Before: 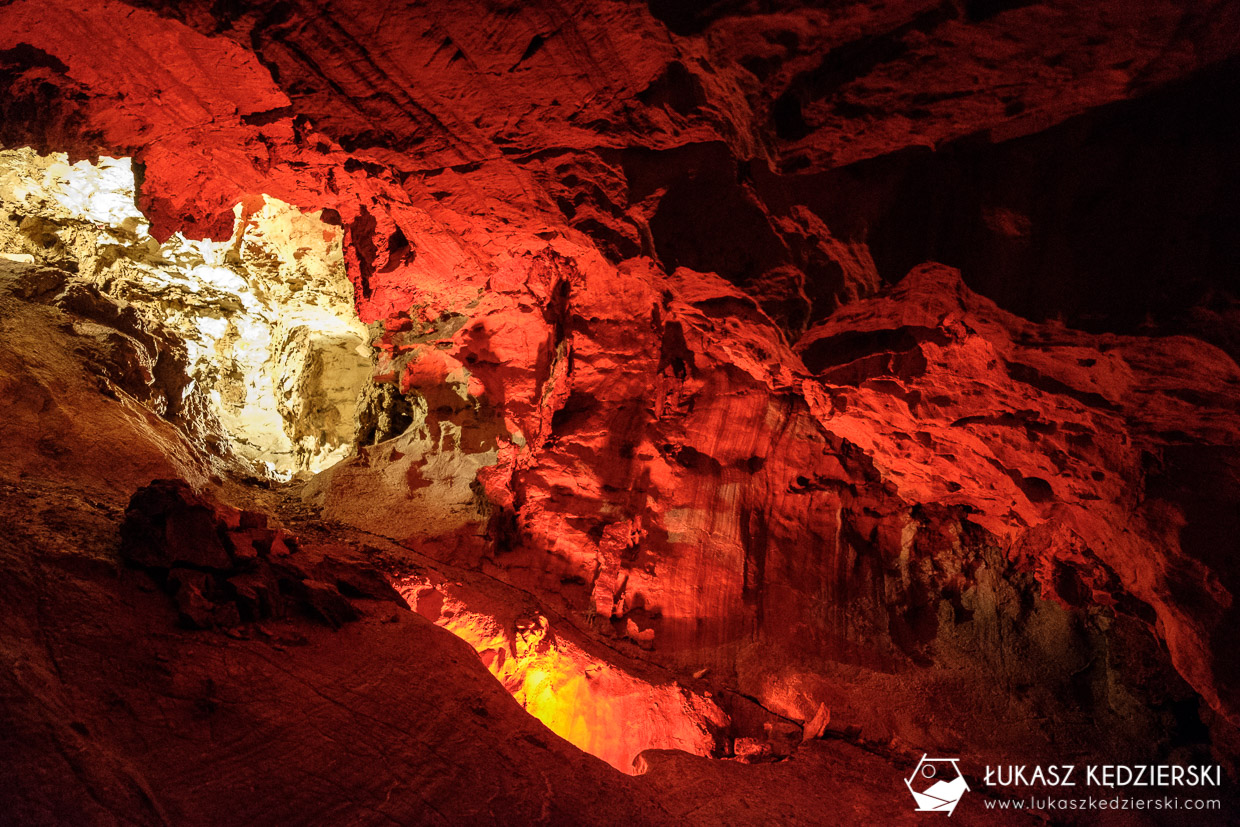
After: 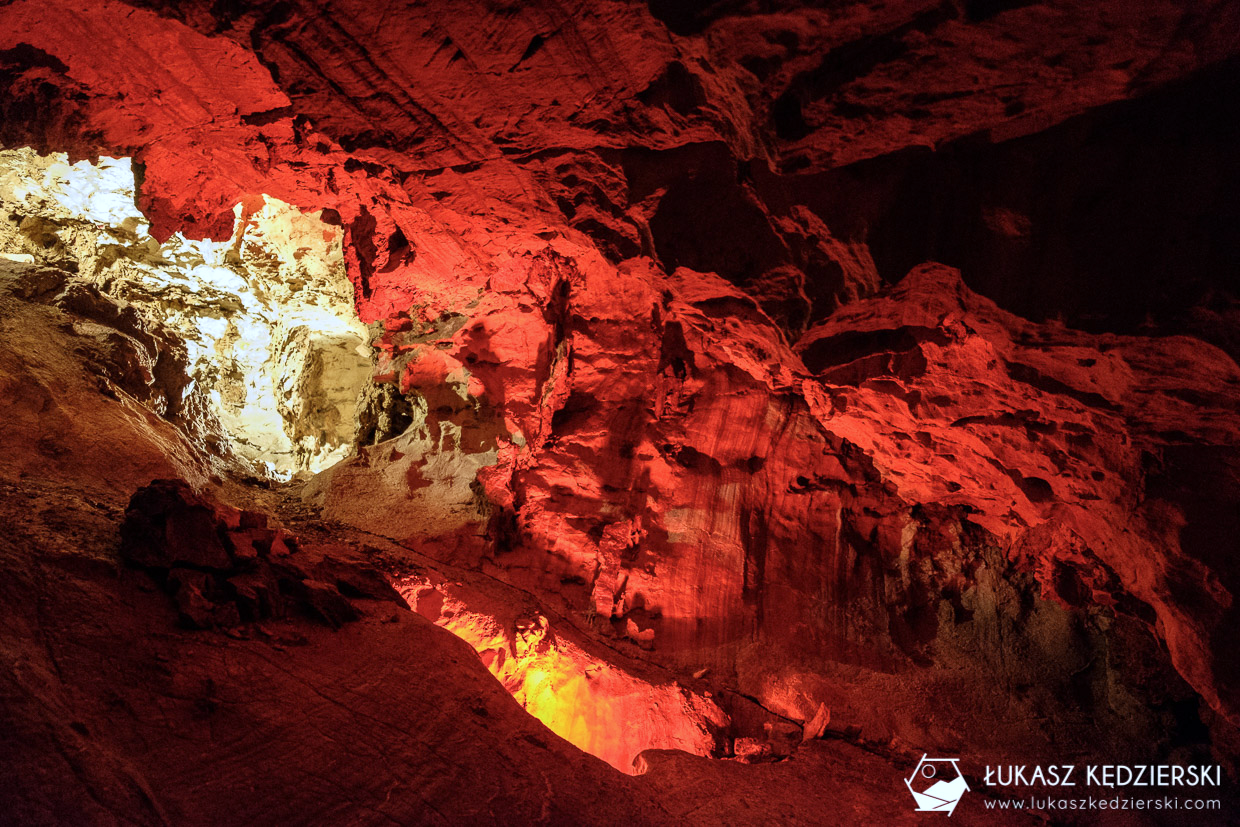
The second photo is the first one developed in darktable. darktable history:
color calibration: x 0.37, y 0.382, temperature 4315.25 K
